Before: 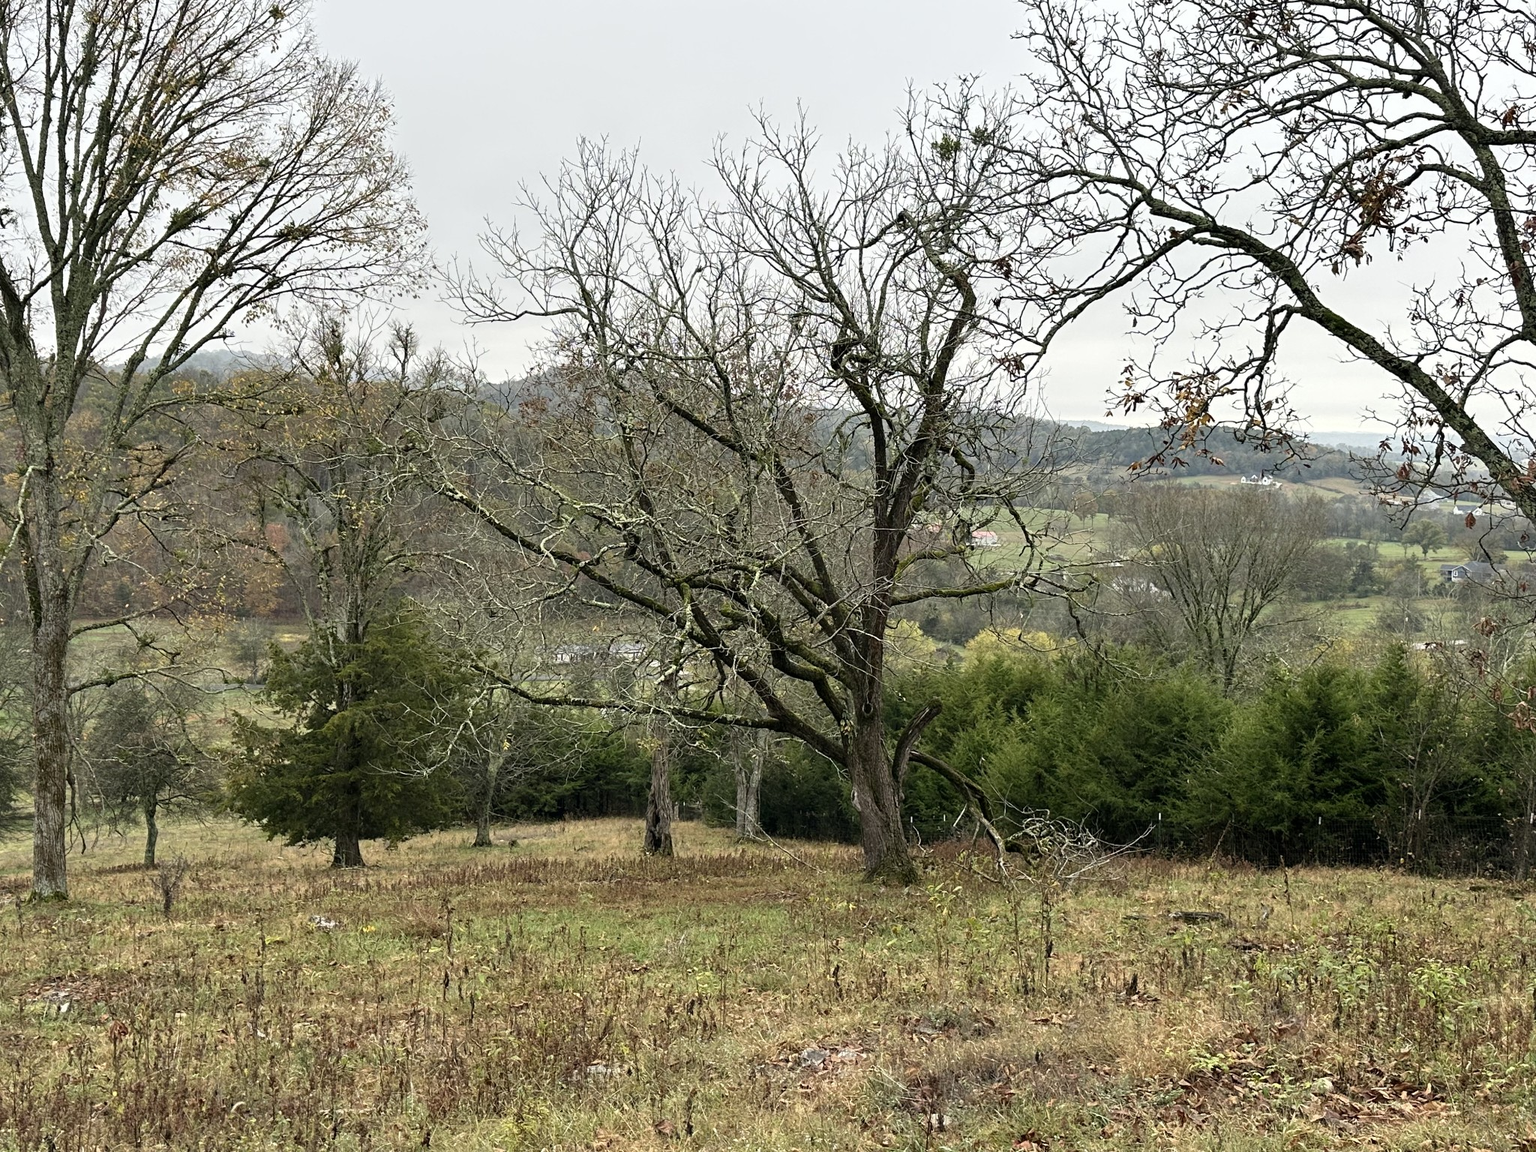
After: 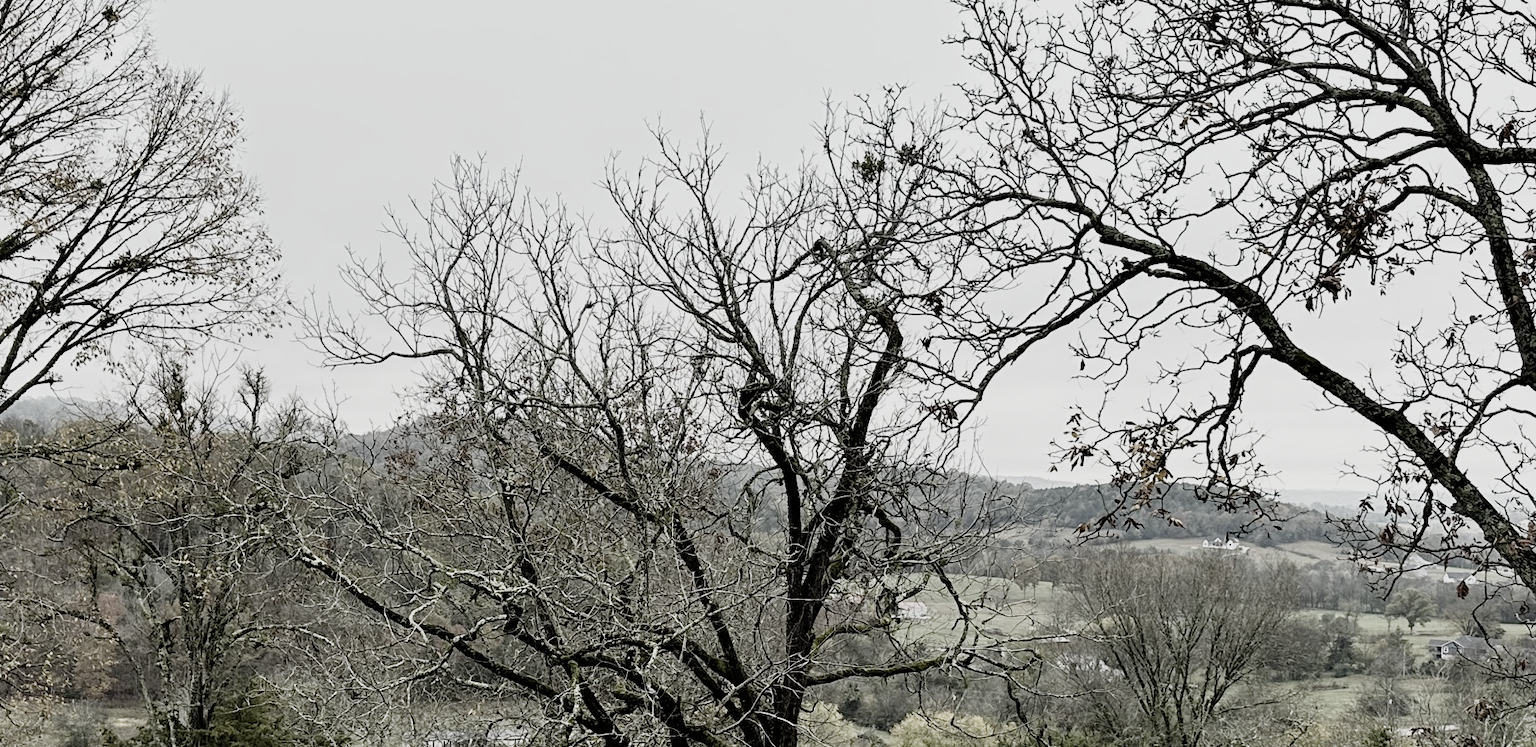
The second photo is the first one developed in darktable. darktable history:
filmic rgb: black relative exposure -5.14 EV, white relative exposure 3.95 EV, hardness 2.9, contrast 1.298, highlights saturation mix -30.81%, preserve chrominance no, color science v5 (2021), iterations of high-quality reconstruction 0
crop and rotate: left 11.684%, bottom 42.688%
